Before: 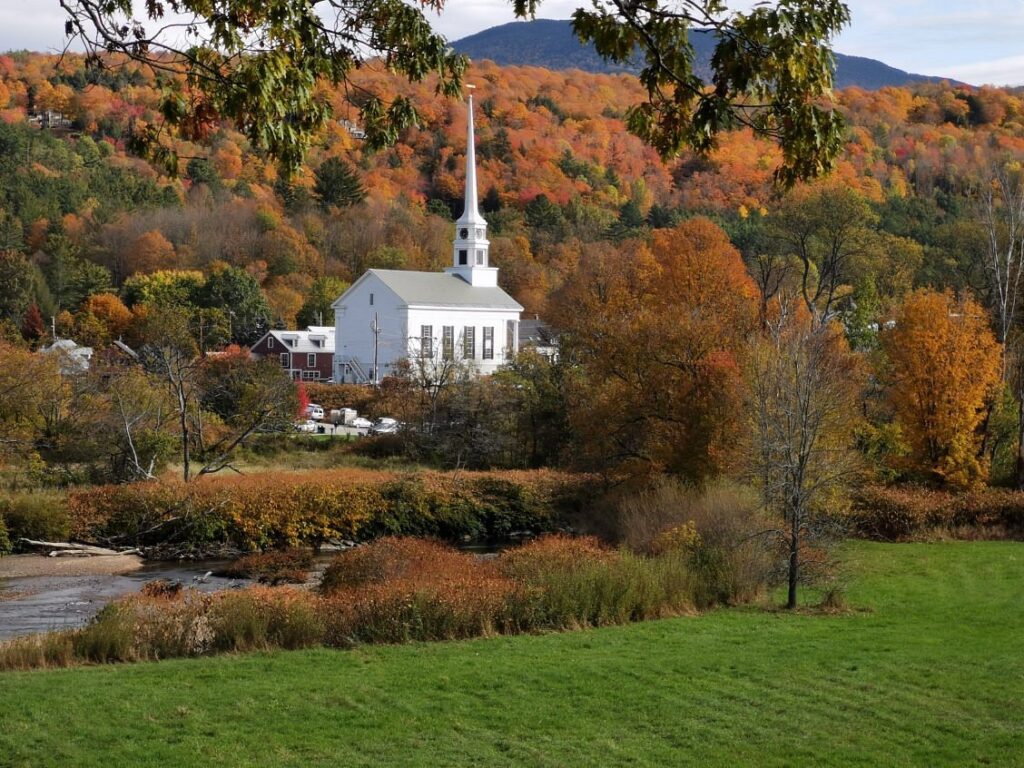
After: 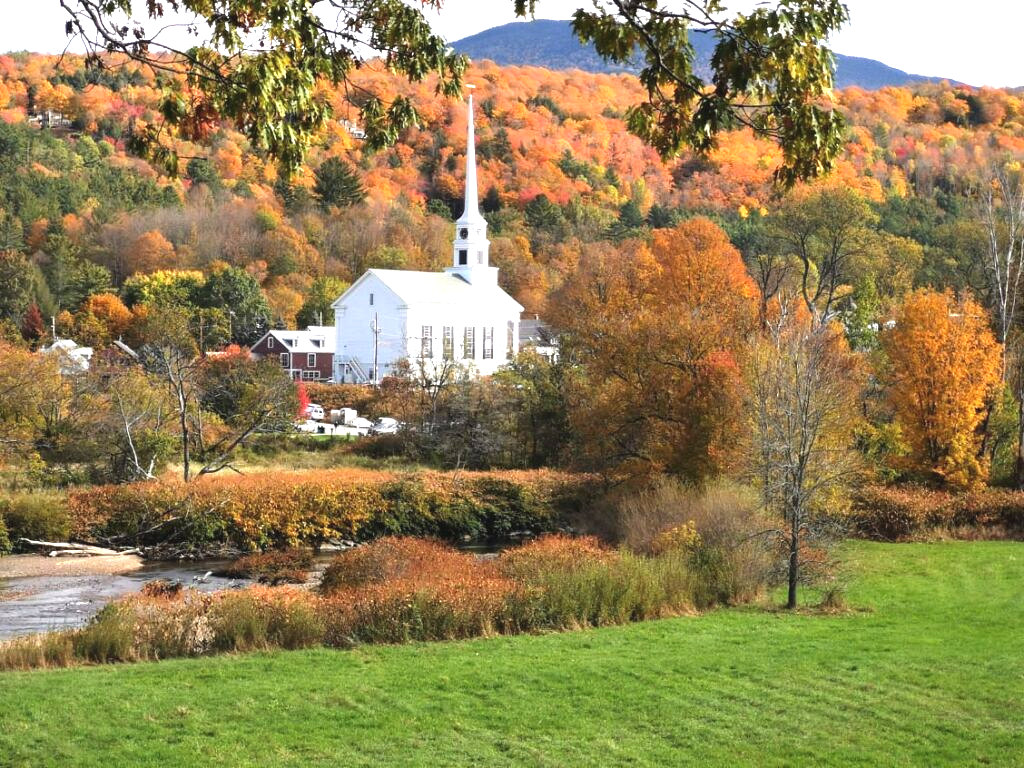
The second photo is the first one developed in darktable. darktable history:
tone equalizer: on, module defaults
exposure: black level correction -0.002, exposure 1.35 EV, compensate highlight preservation false
white balance: emerald 1
